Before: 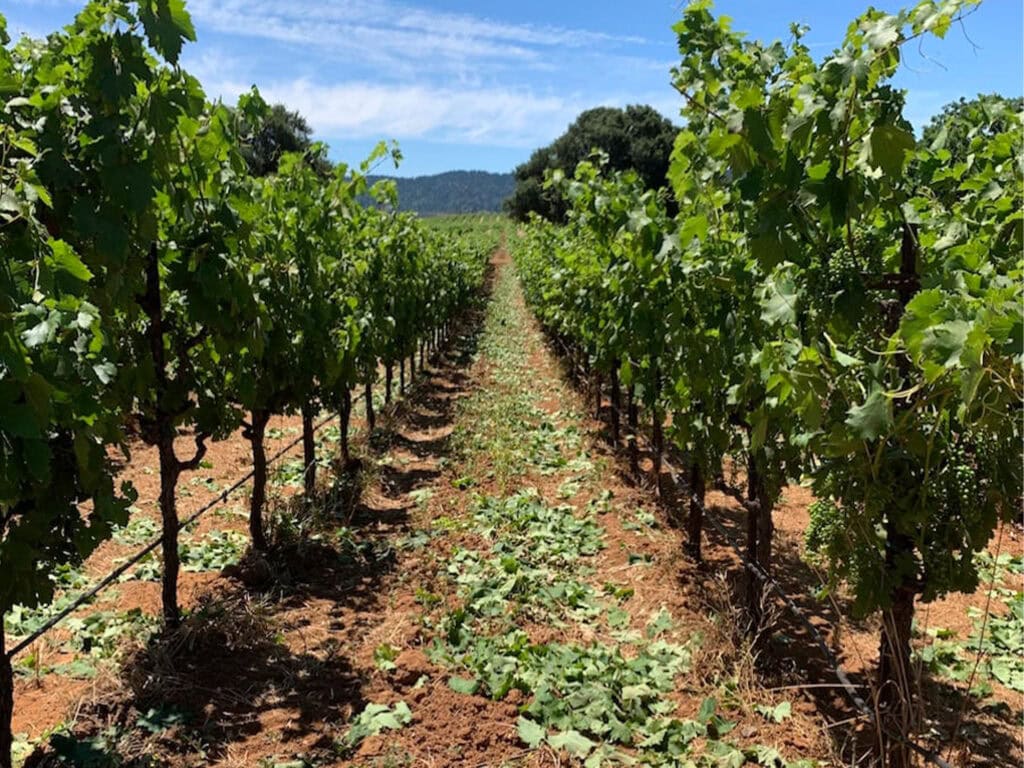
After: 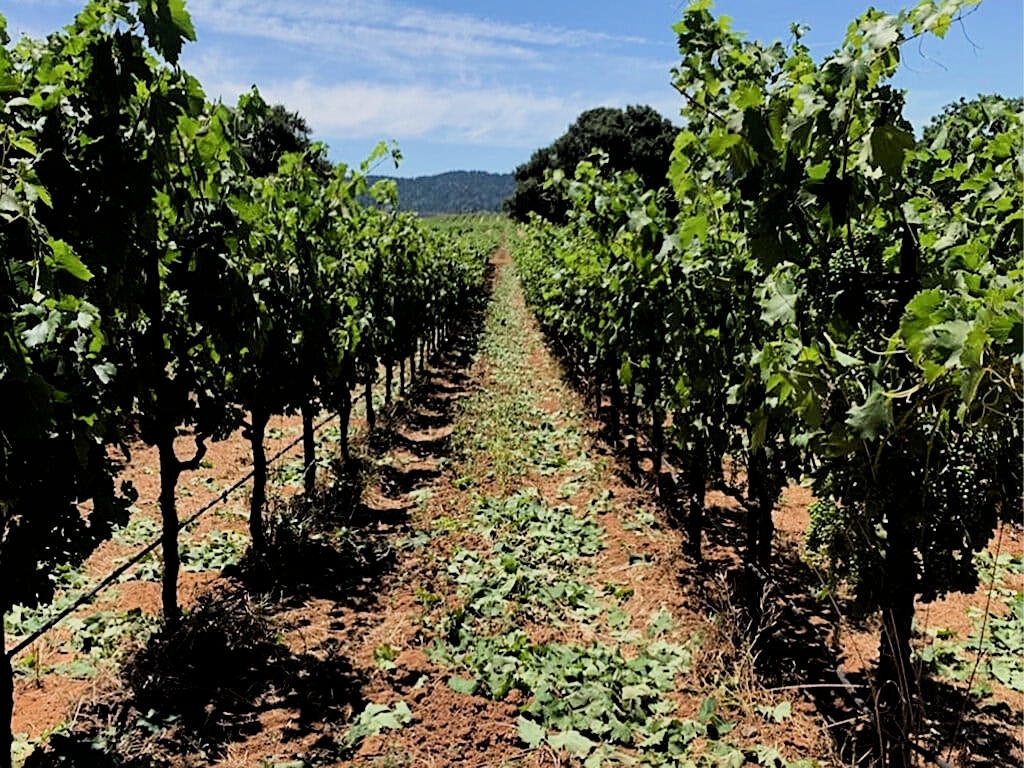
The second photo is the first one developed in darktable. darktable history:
sharpen: on, module defaults
filmic rgb: black relative exposure -5.08 EV, white relative exposure 3.97 EV, hardness 2.88, contrast 1.3
